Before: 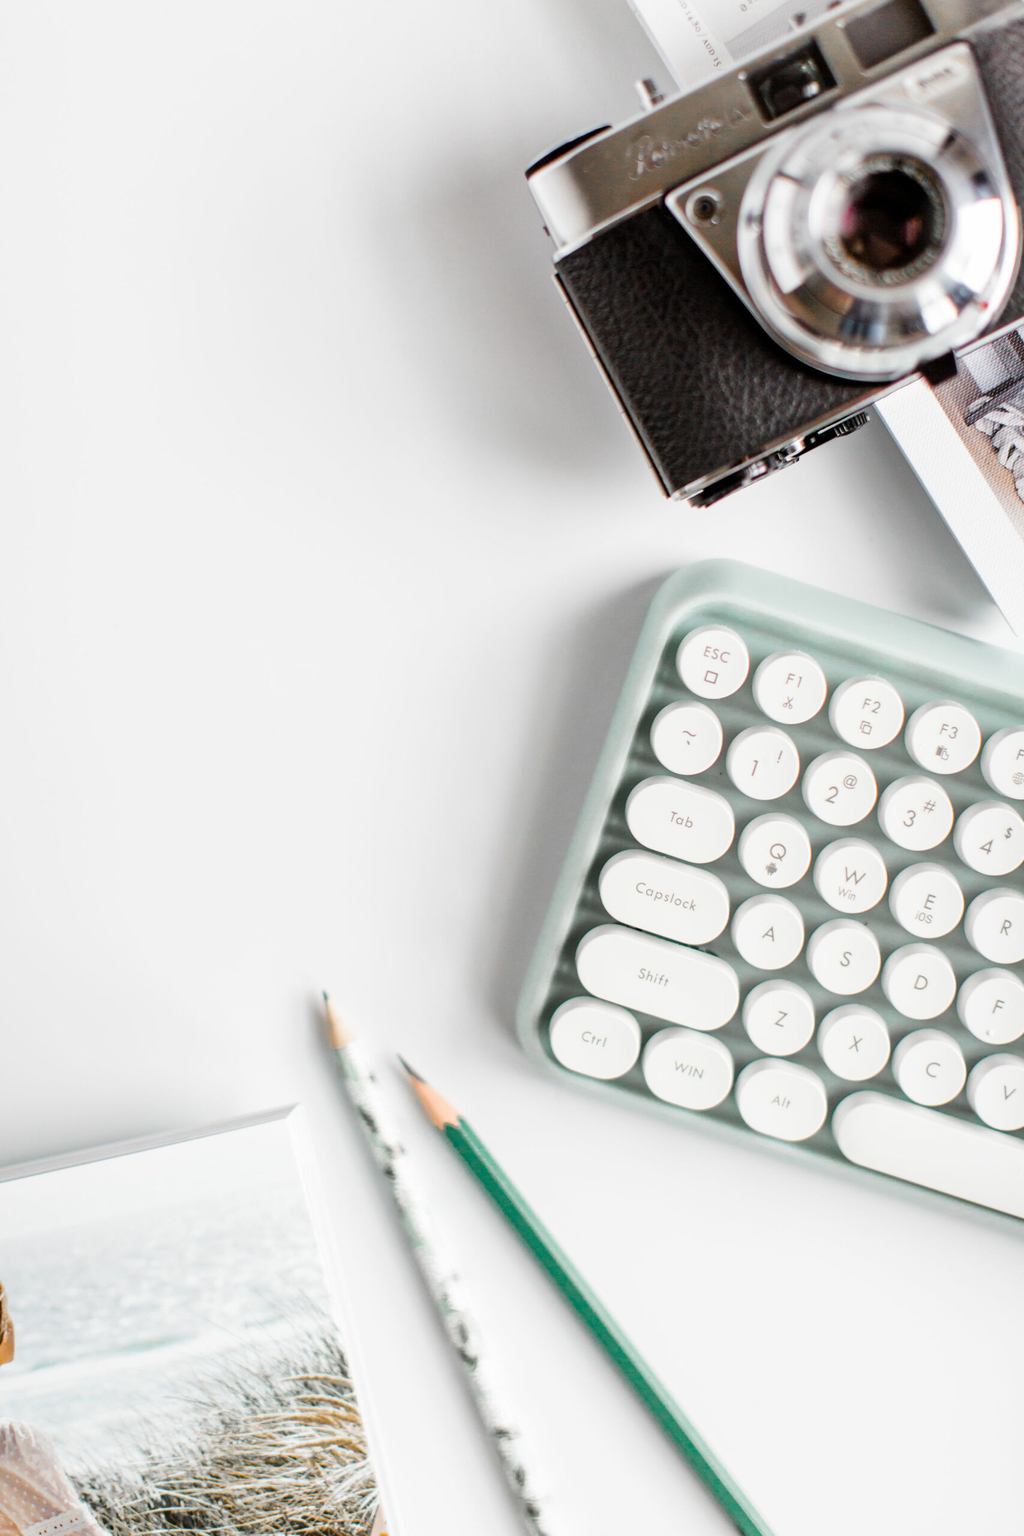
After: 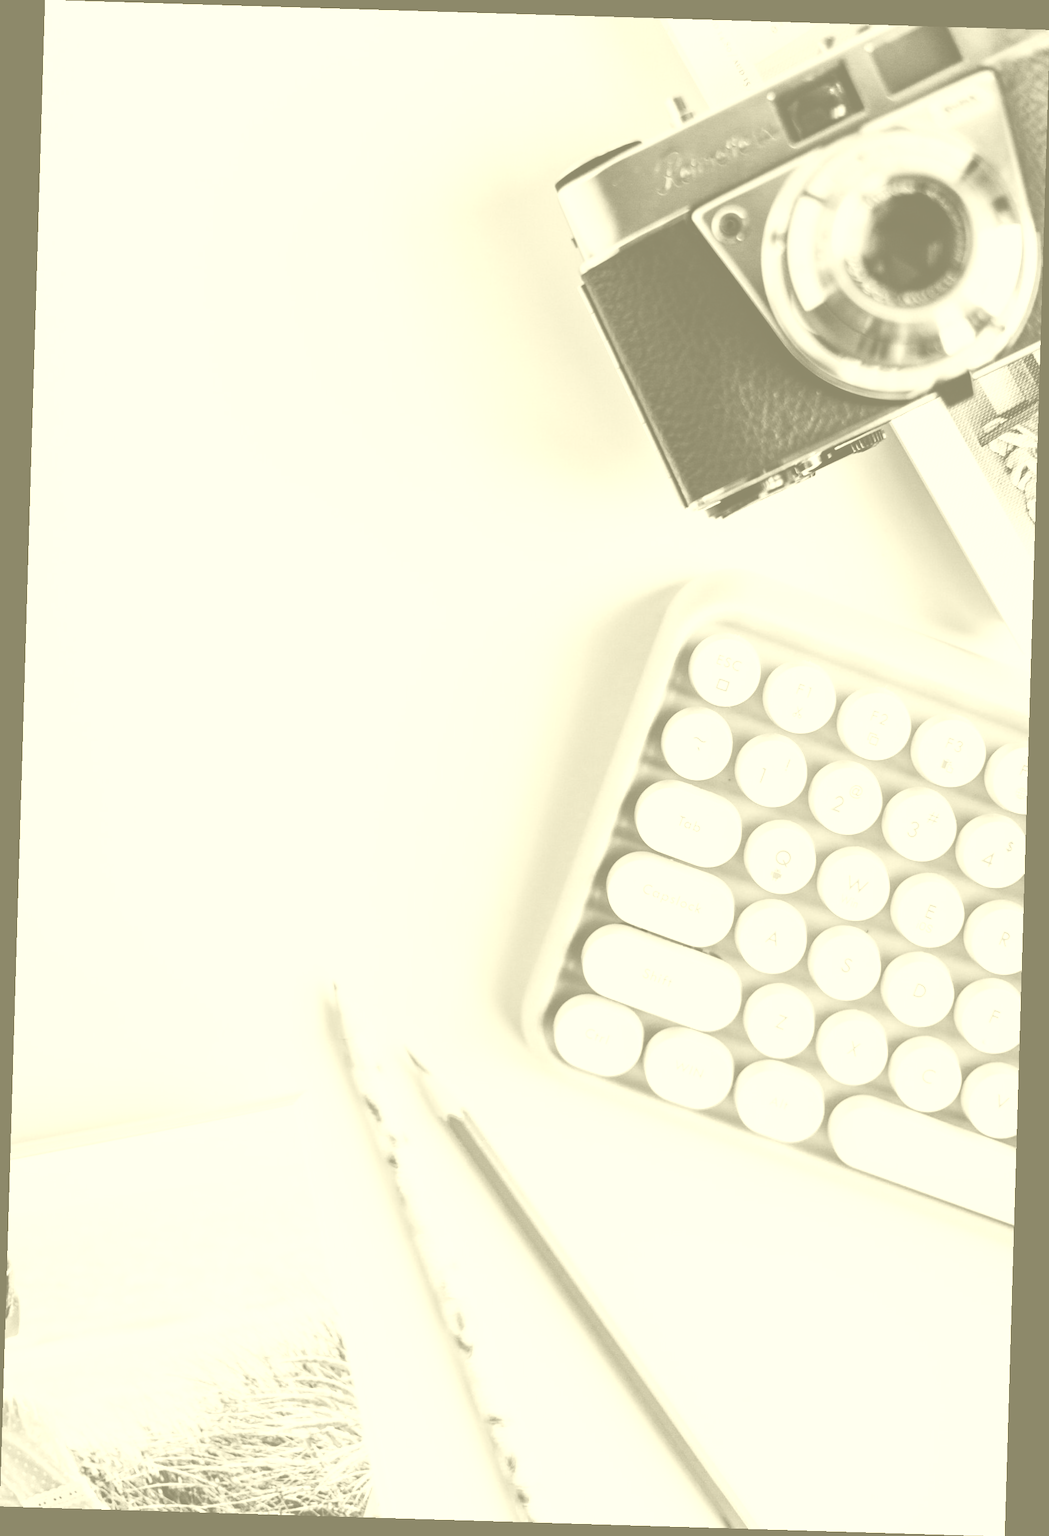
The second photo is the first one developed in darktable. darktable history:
colorize: hue 43.2°, saturation 40%, version 1
contrast brightness saturation: contrast 0.28
rotate and perspective: rotation 1.72°, automatic cropping off
